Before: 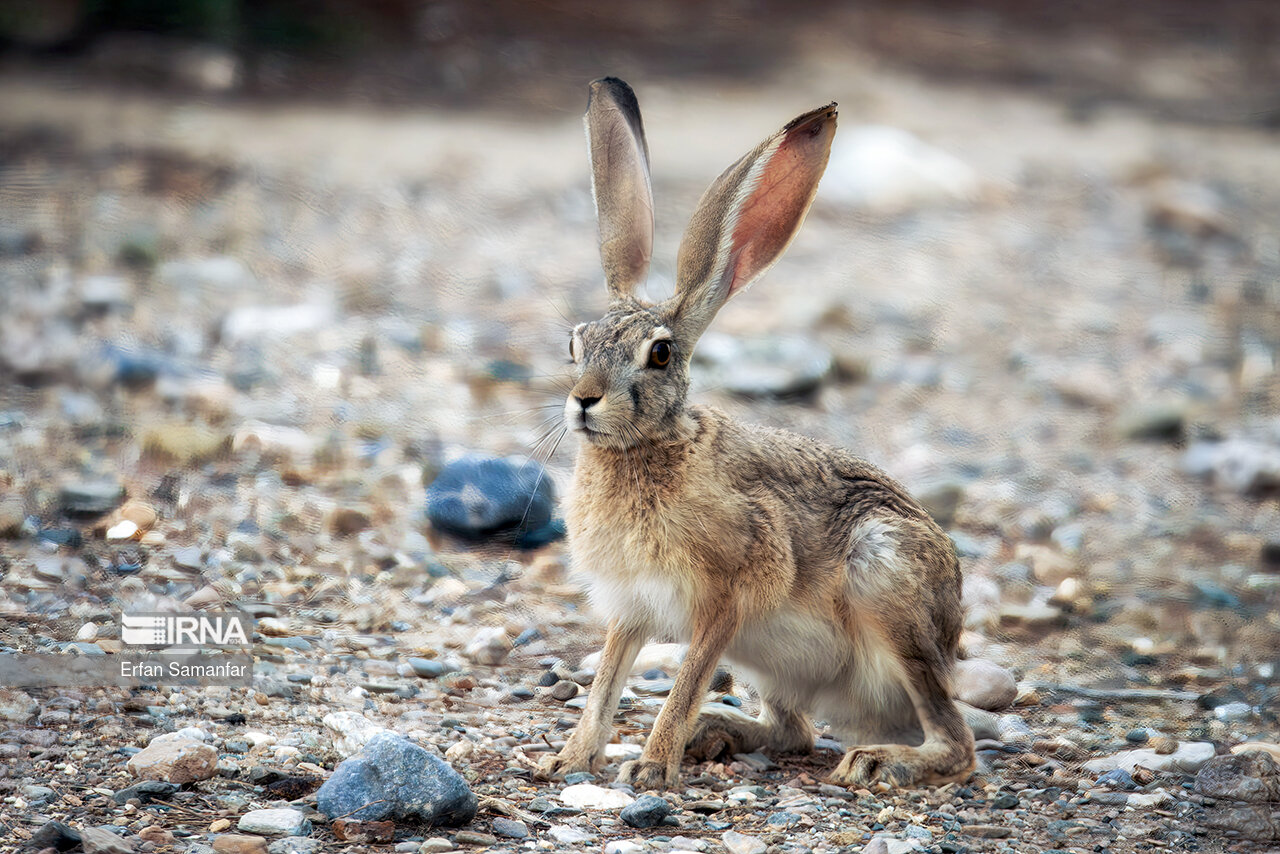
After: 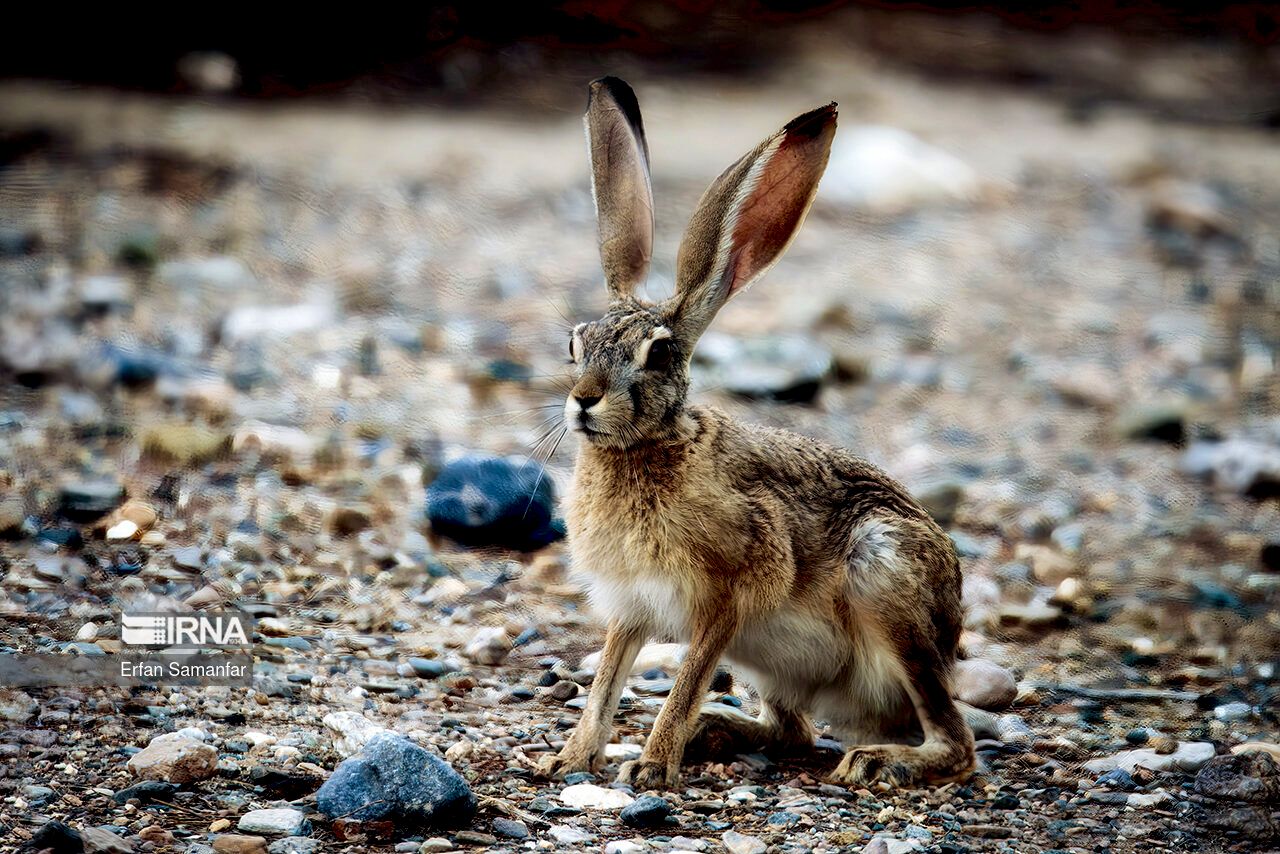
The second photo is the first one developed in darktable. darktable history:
velvia: on, module defaults
tone curve: curves: ch0 [(0, 0) (0.153, 0.056) (1, 1)]
exposure: black level correction 0.056, compensate highlight preservation false
